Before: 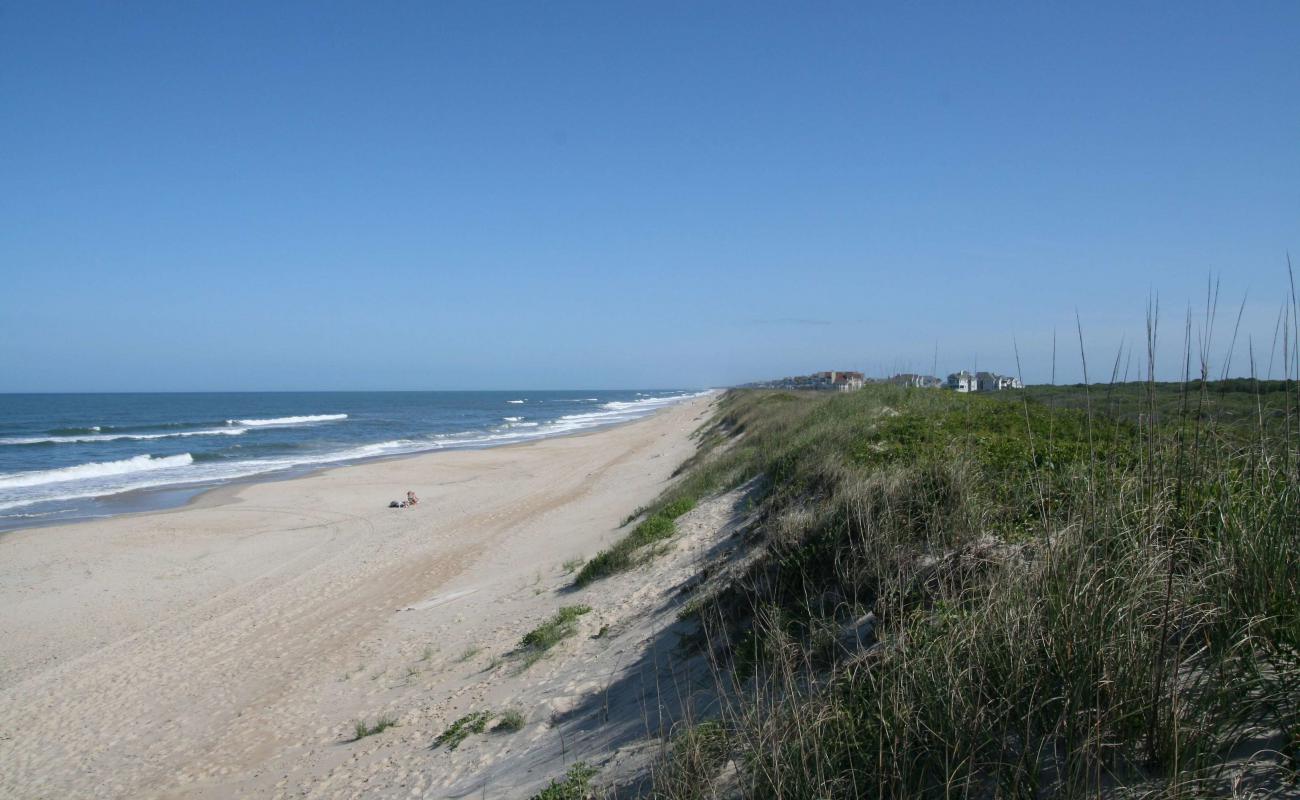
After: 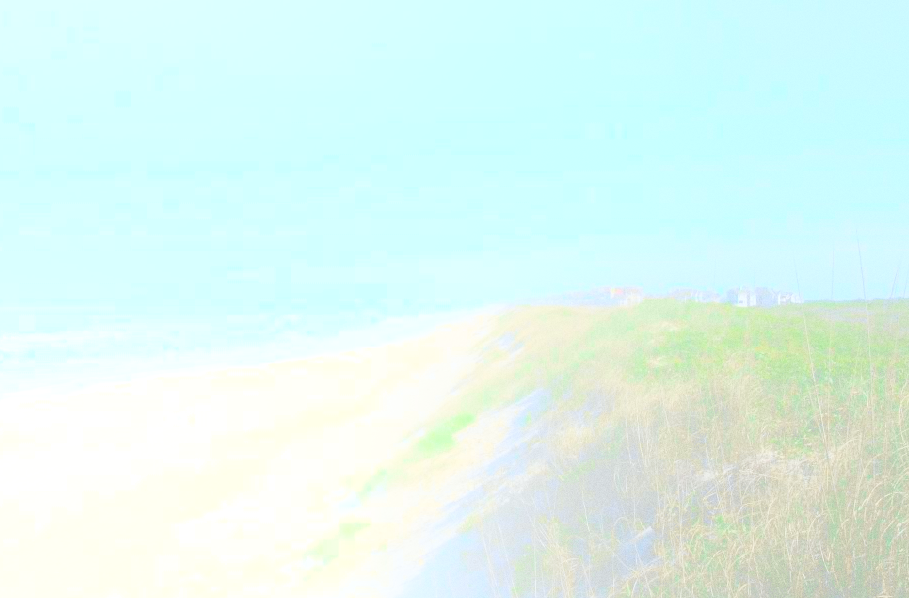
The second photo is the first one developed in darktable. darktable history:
shadows and highlights: shadows 25, highlights -25
grain: on, module defaults
tone curve: curves: ch0 [(0, 0.039) (0.104, 0.103) (0.273, 0.267) (0.448, 0.487) (0.704, 0.761) (0.886, 0.922) (0.994, 0.971)]; ch1 [(0, 0) (0.335, 0.298) (0.446, 0.413) (0.485, 0.487) (0.515, 0.503) (0.566, 0.563) (0.641, 0.655) (1, 1)]; ch2 [(0, 0) (0.314, 0.301) (0.421, 0.411) (0.502, 0.494) (0.528, 0.54) (0.557, 0.559) (0.612, 0.62) (0.722, 0.686) (1, 1)], color space Lab, independent channels, preserve colors none
crop and rotate: left 17.046%, top 10.659%, right 12.989%, bottom 14.553%
bloom: size 70%, threshold 25%, strength 70%
